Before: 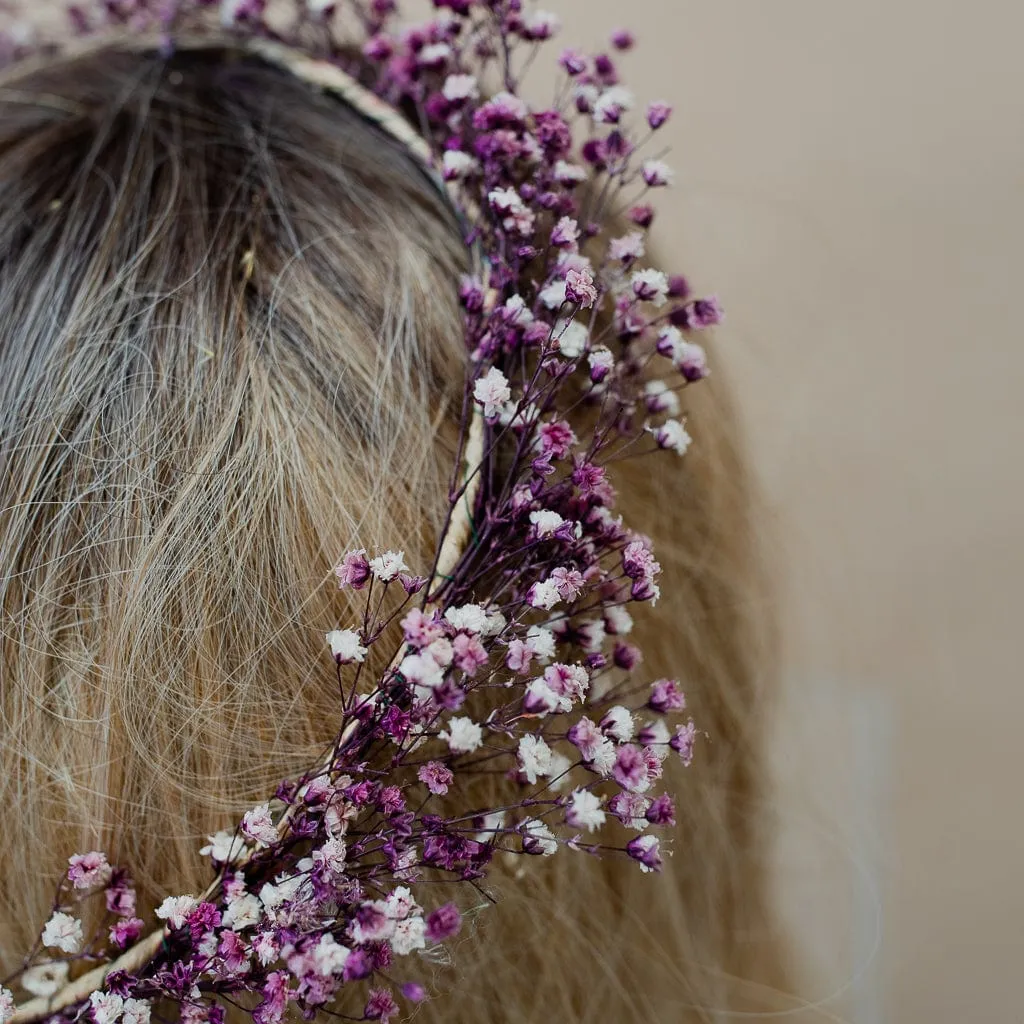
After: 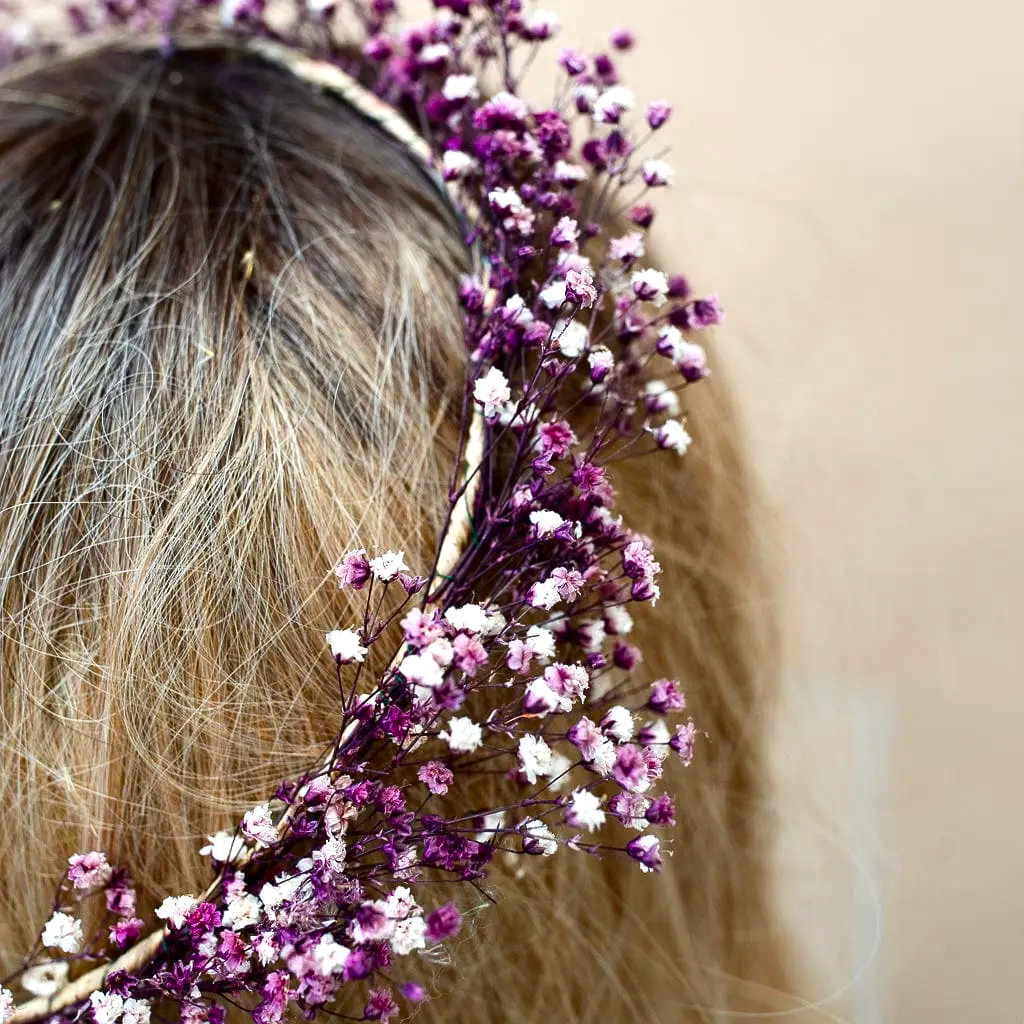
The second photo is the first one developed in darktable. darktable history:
contrast brightness saturation: contrast 0.07, brightness -0.14, saturation 0.11
exposure: black level correction 0, exposure 1 EV, compensate exposure bias true, compensate highlight preservation false
